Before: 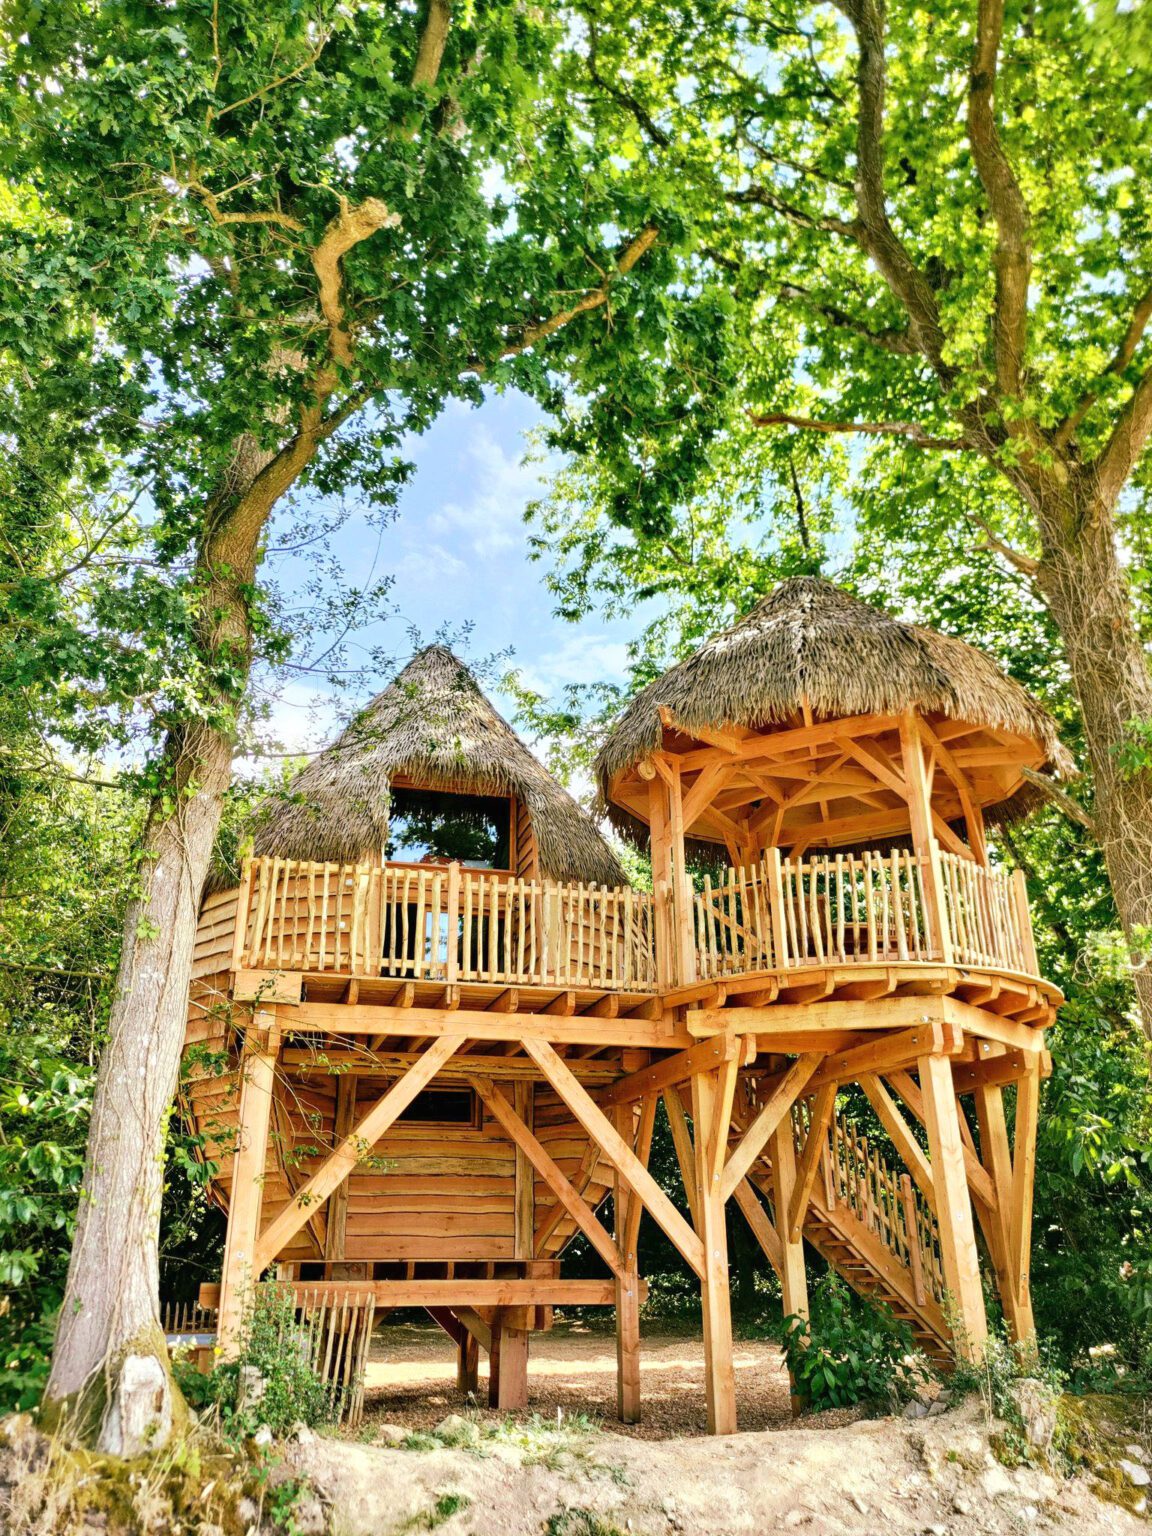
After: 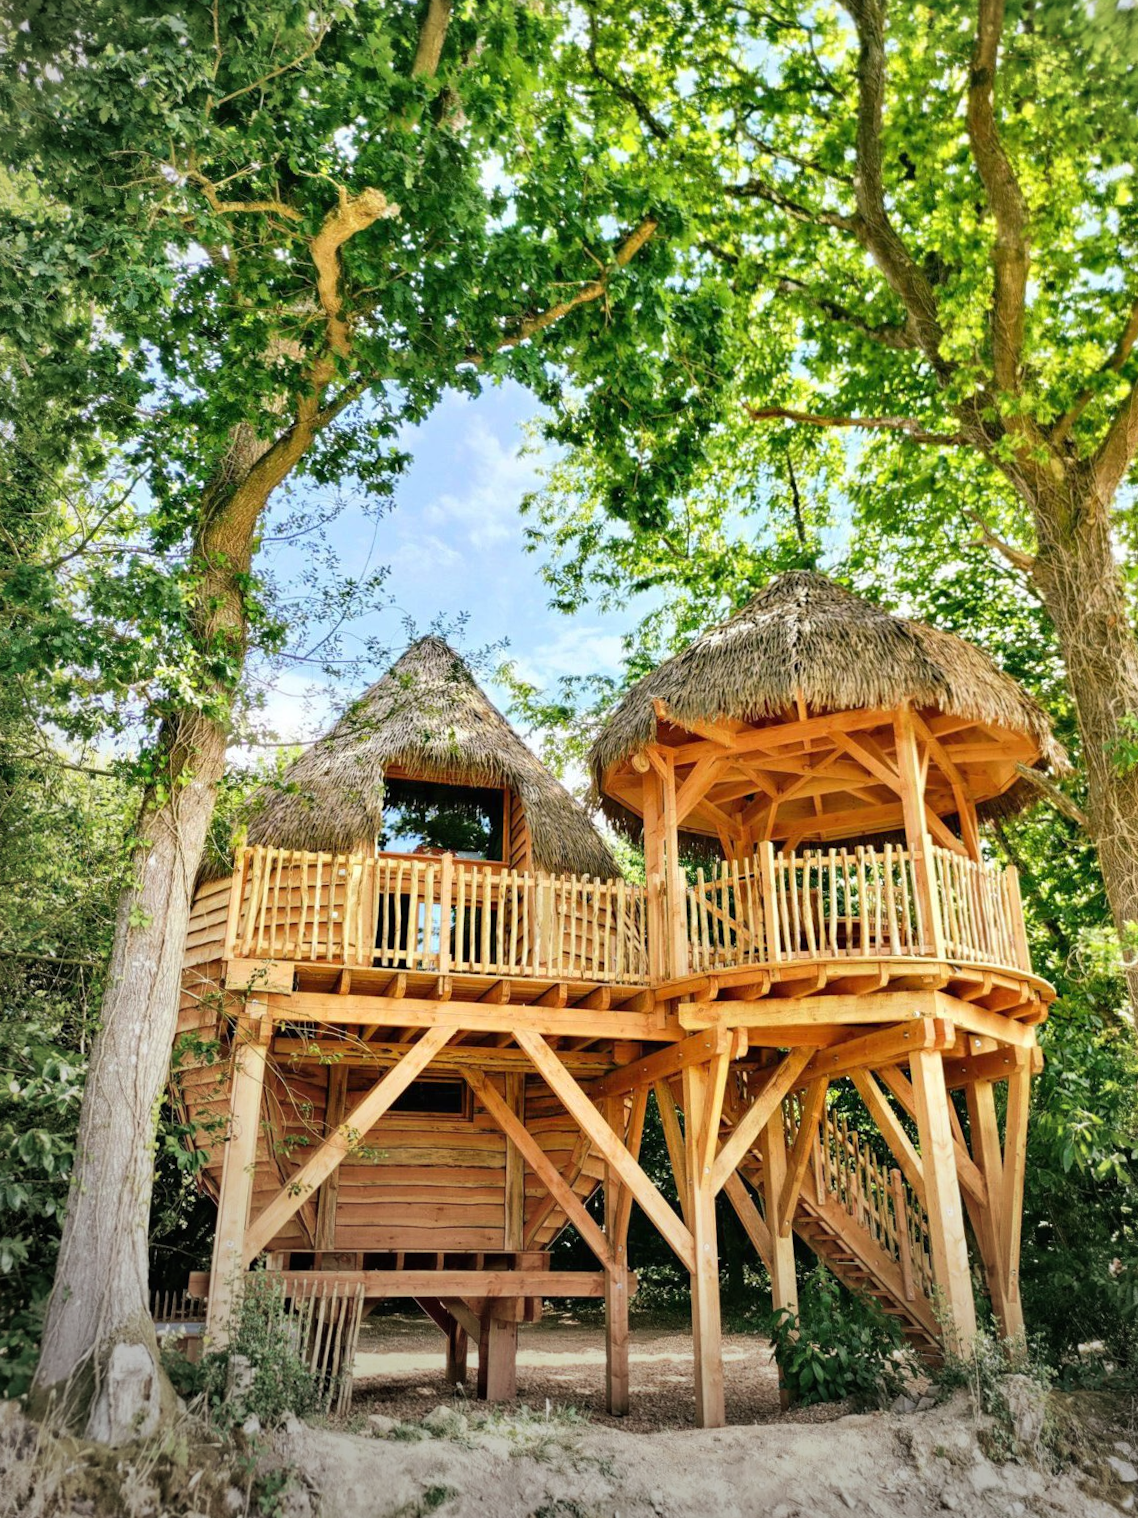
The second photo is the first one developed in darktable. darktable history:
vignetting: fall-off start 73.57%, center (0.22, -0.235)
crop and rotate: angle -0.5°
